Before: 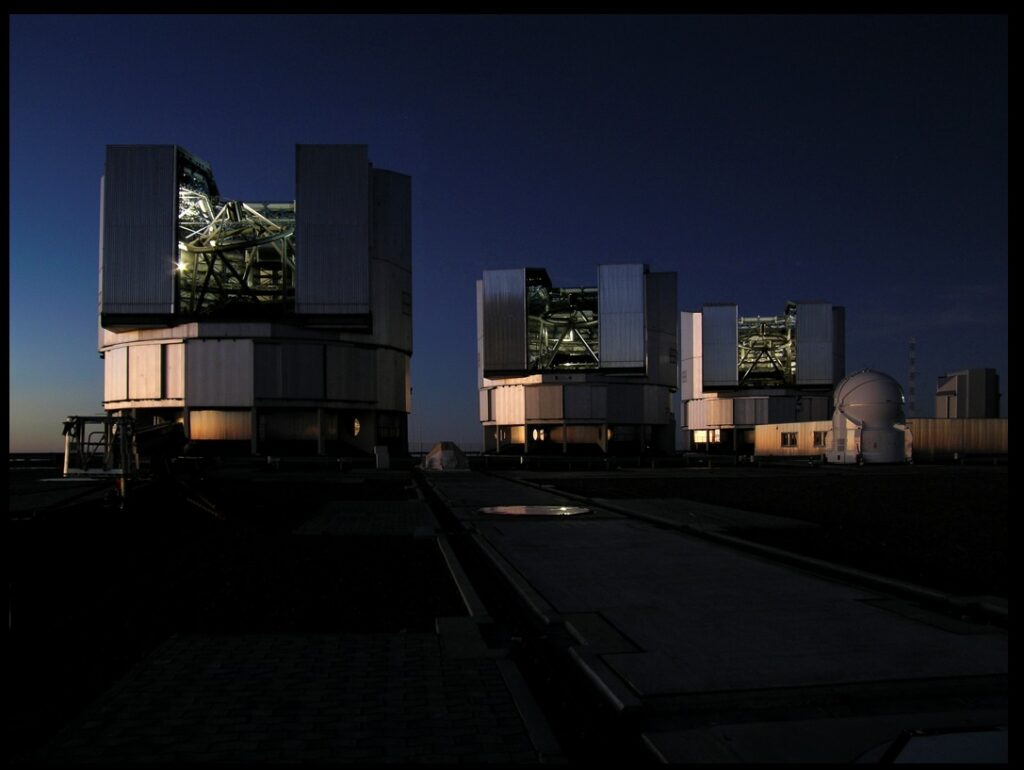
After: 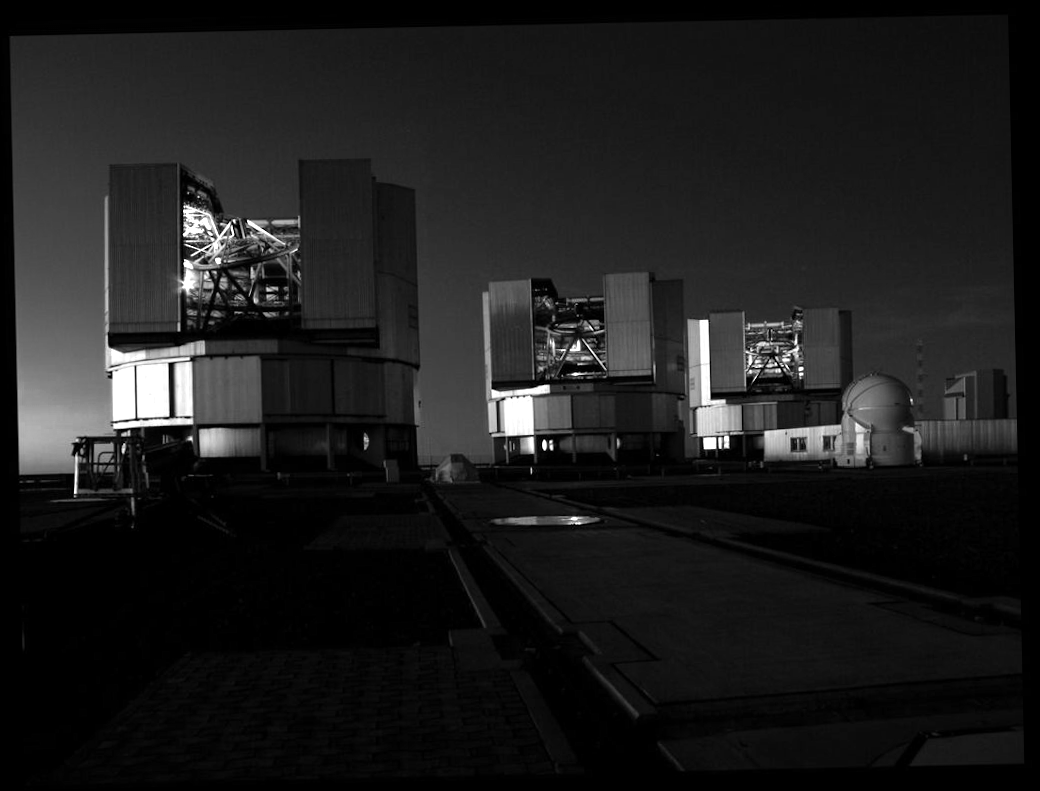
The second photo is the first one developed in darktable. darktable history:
color balance: contrast fulcrum 17.78%
rotate and perspective: rotation -1.24°, automatic cropping off
color zones: curves: ch0 [(0.002, 0.593) (0.143, 0.417) (0.285, 0.541) (0.455, 0.289) (0.608, 0.327) (0.727, 0.283) (0.869, 0.571) (1, 0.603)]; ch1 [(0, 0) (0.143, 0) (0.286, 0) (0.429, 0) (0.571, 0) (0.714, 0) (0.857, 0)]
levels: levels [0, 0.352, 0.703]
